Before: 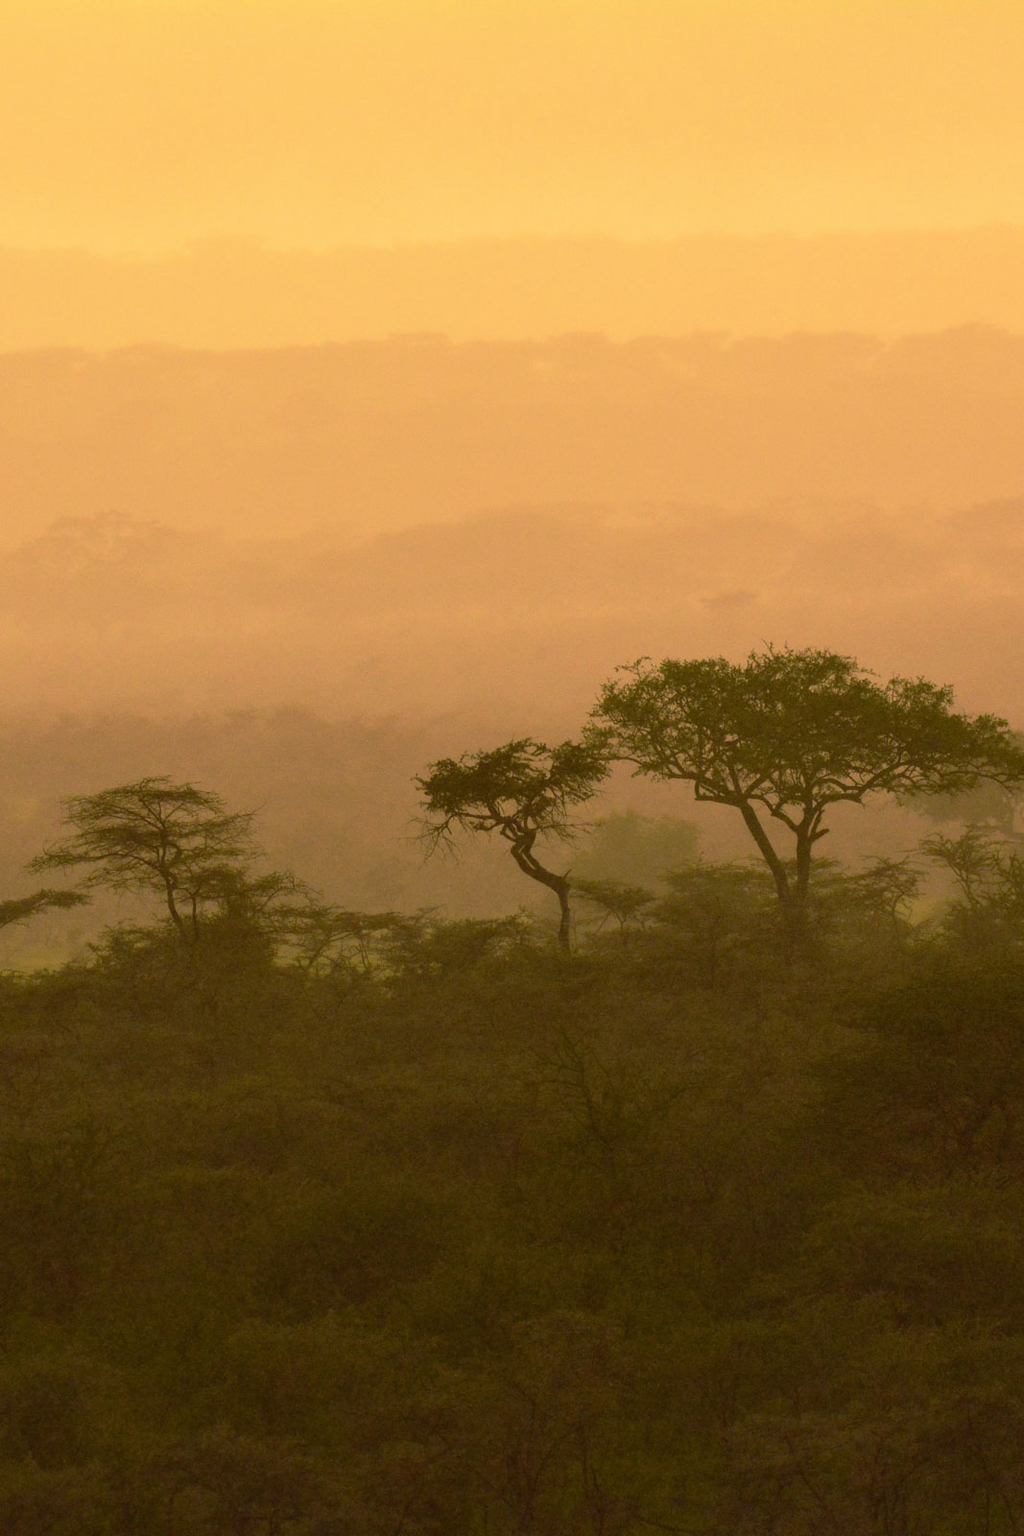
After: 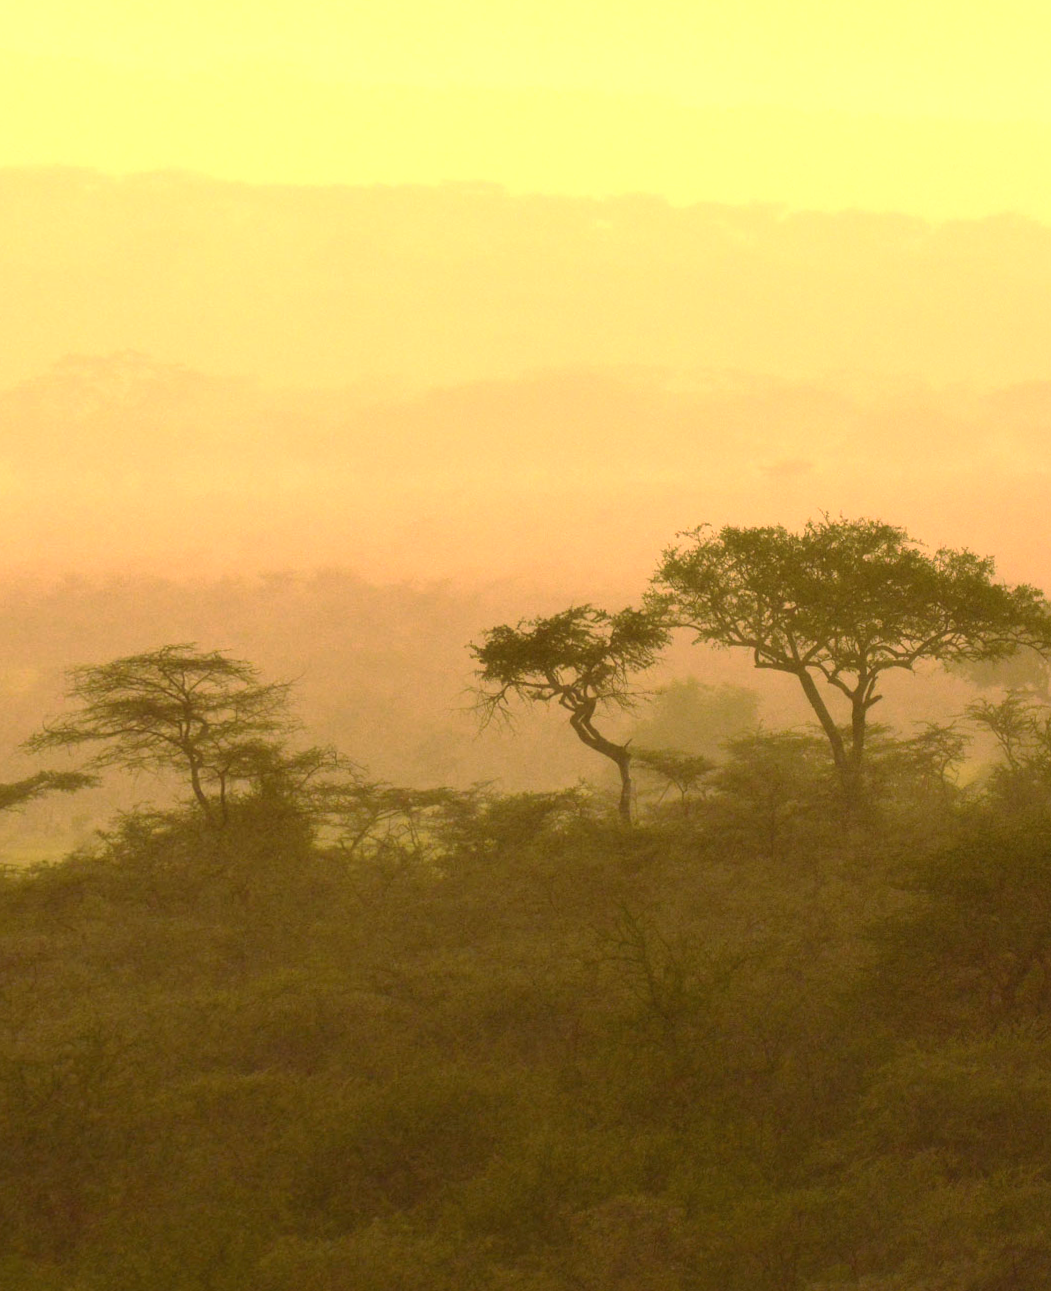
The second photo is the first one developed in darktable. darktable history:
exposure: exposure 0.921 EV, compensate highlight preservation false
rotate and perspective: rotation -0.013°, lens shift (vertical) -0.027, lens shift (horizontal) 0.178, crop left 0.016, crop right 0.989, crop top 0.082, crop bottom 0.918
crop and rotate: top 5.609%, bottom 5.609%
haze removal: strength -0.1, adaptive false
